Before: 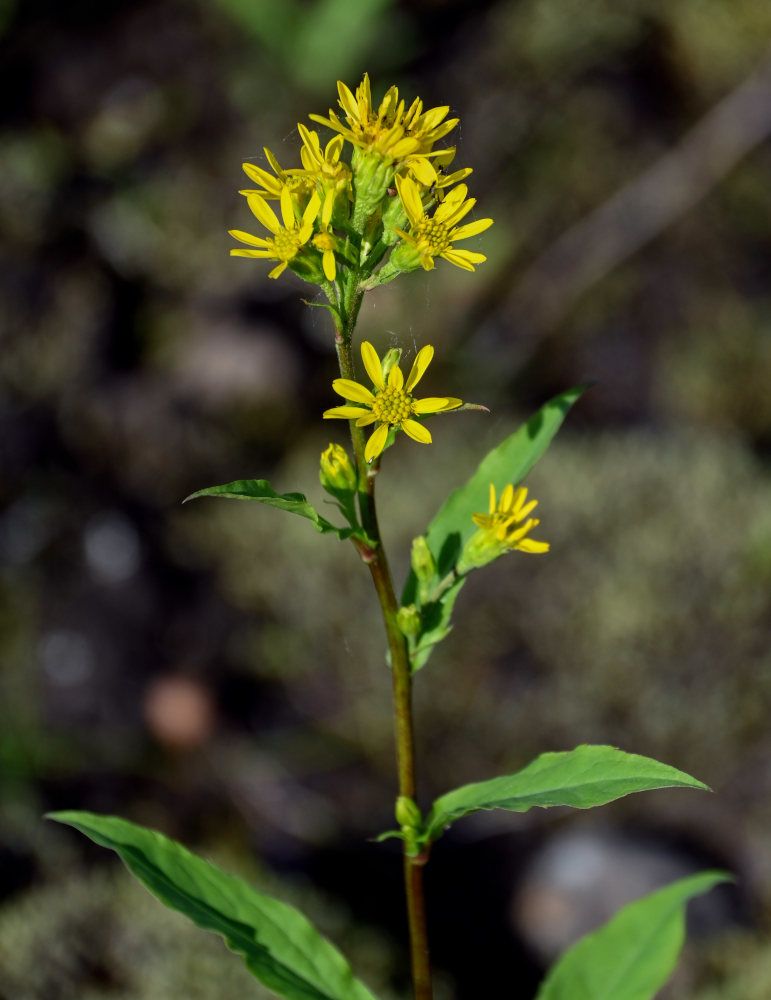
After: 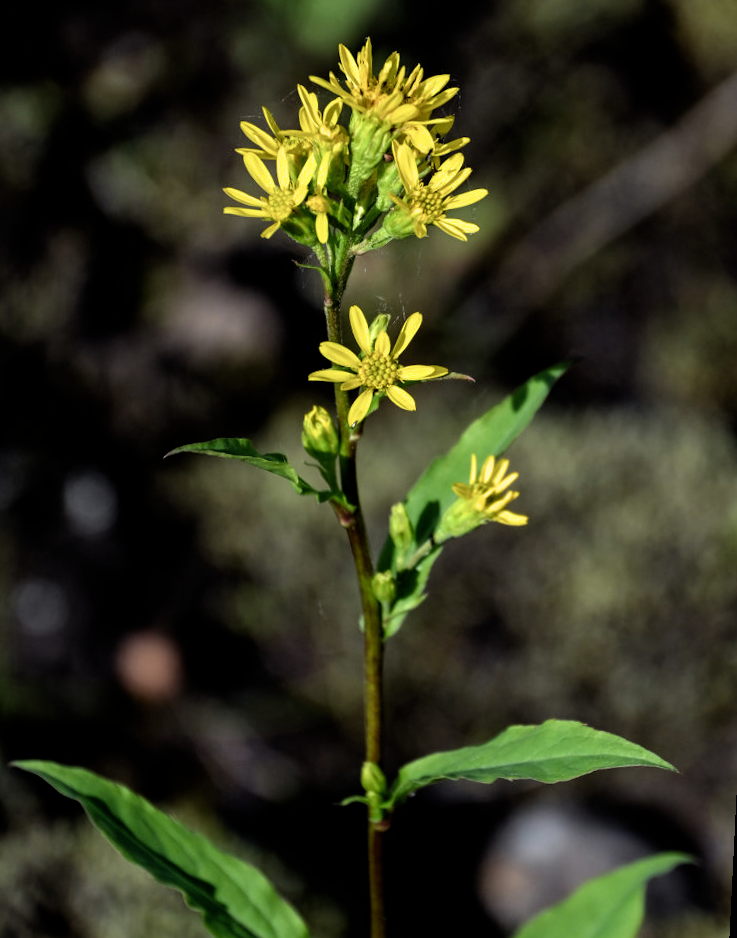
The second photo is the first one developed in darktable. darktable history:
crop and rotate: angle -2.86°, left 5.323%, top 5.196%, right 4.778%, bottom 4.298%
filmic rgb: black relative exposure -8.29 EV, white relative exposure 2.2 EV, target white luminance 99.864%, hardness 7.09, latitude 75.08%, contrast 1.318, highlights saturation mix -2.74%, shadows ↔ highlights balance 30.1%, preserve chrominance max RGB
